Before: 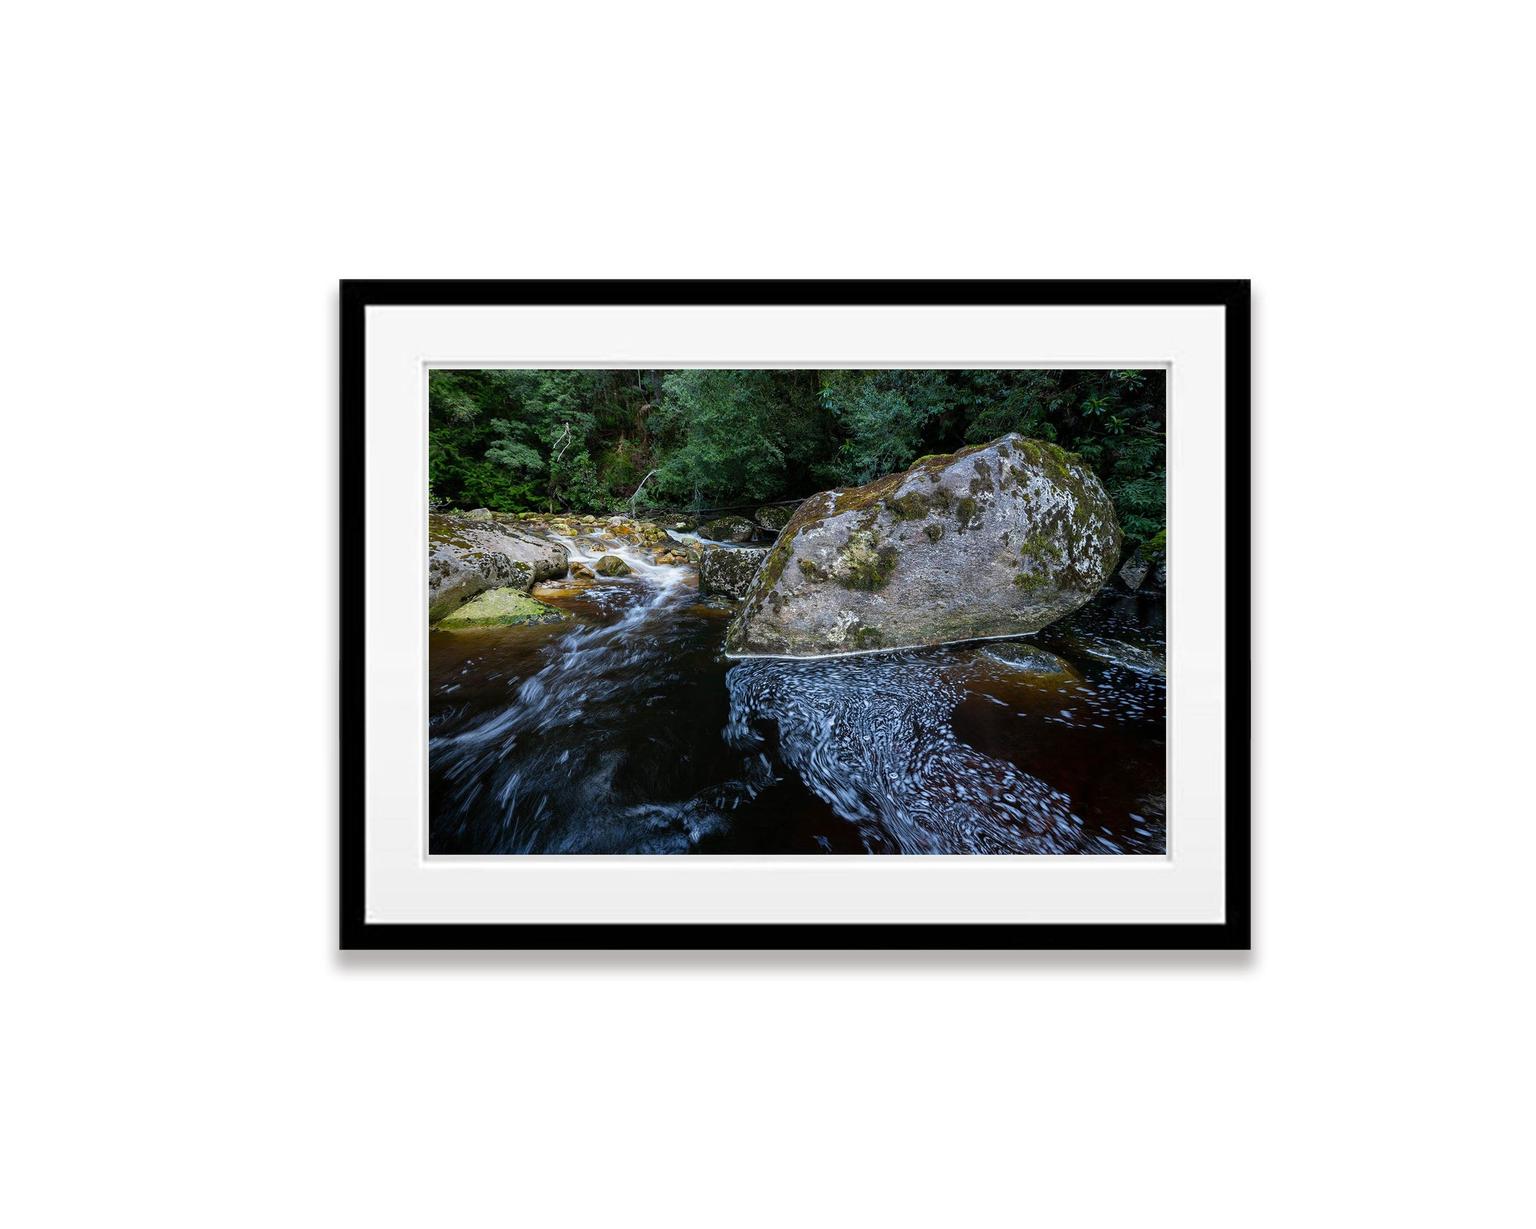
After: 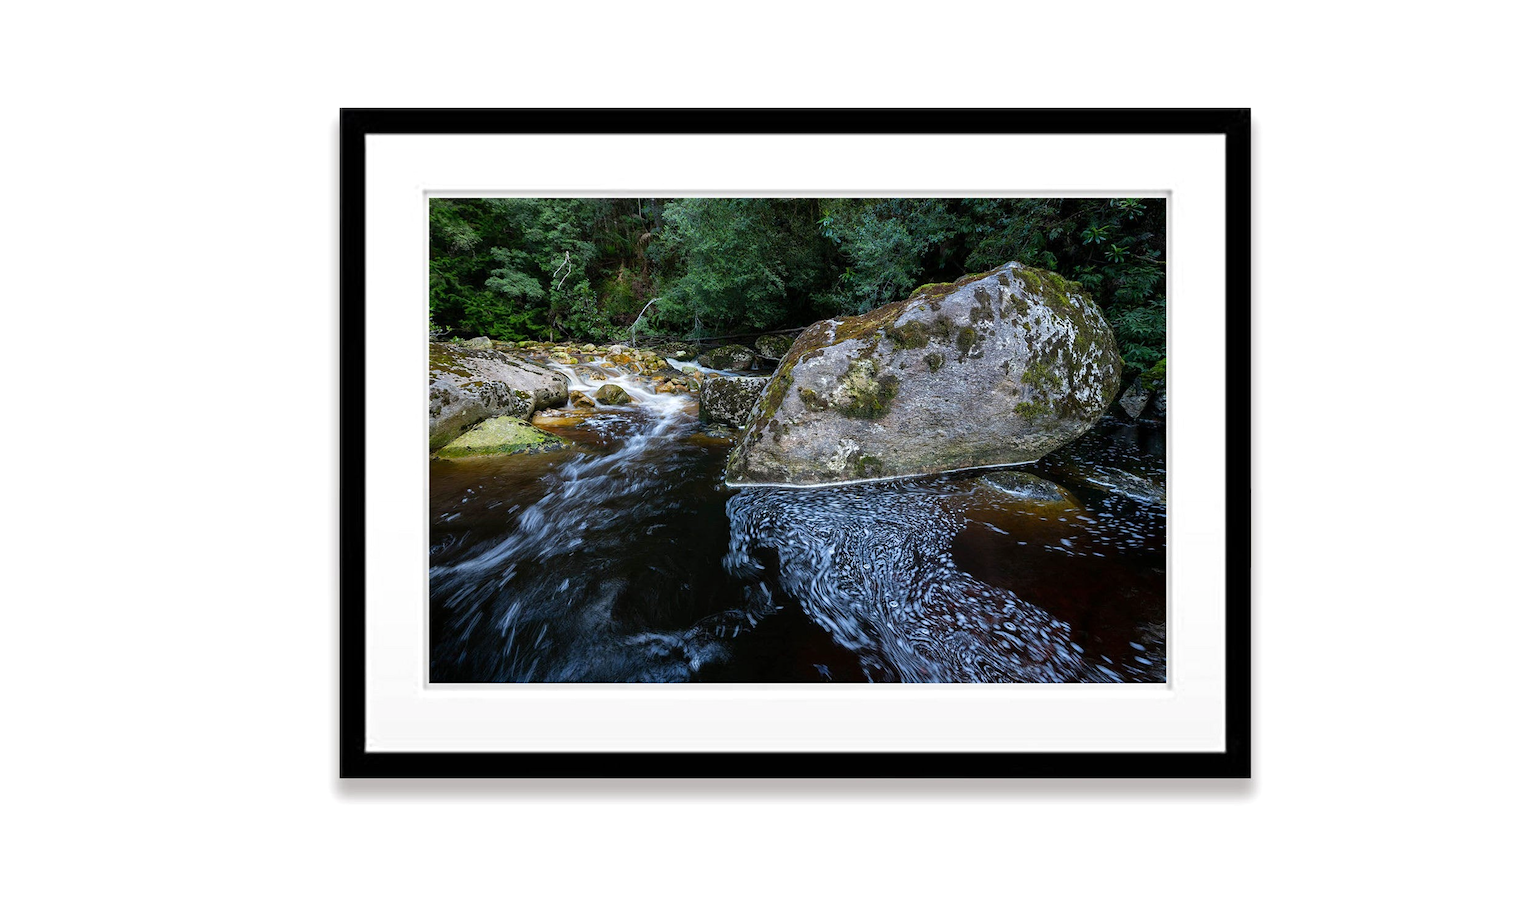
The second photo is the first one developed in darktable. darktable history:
crop: top 14.004%, bottom 11.054%
exposure: exposure 0.127 EV, compensate exposure bias true, compensate highlight preservation false
